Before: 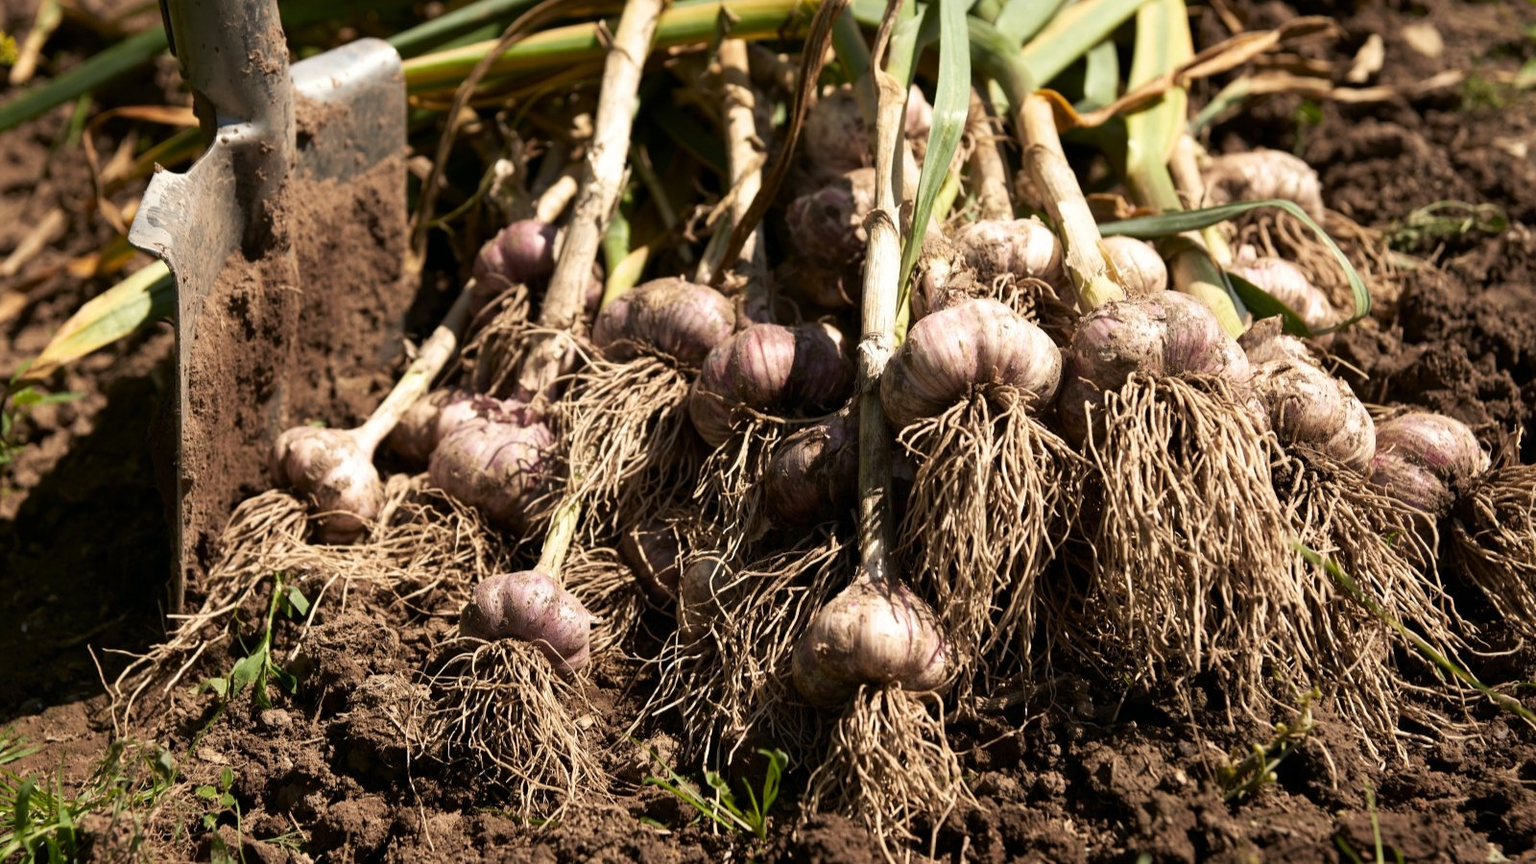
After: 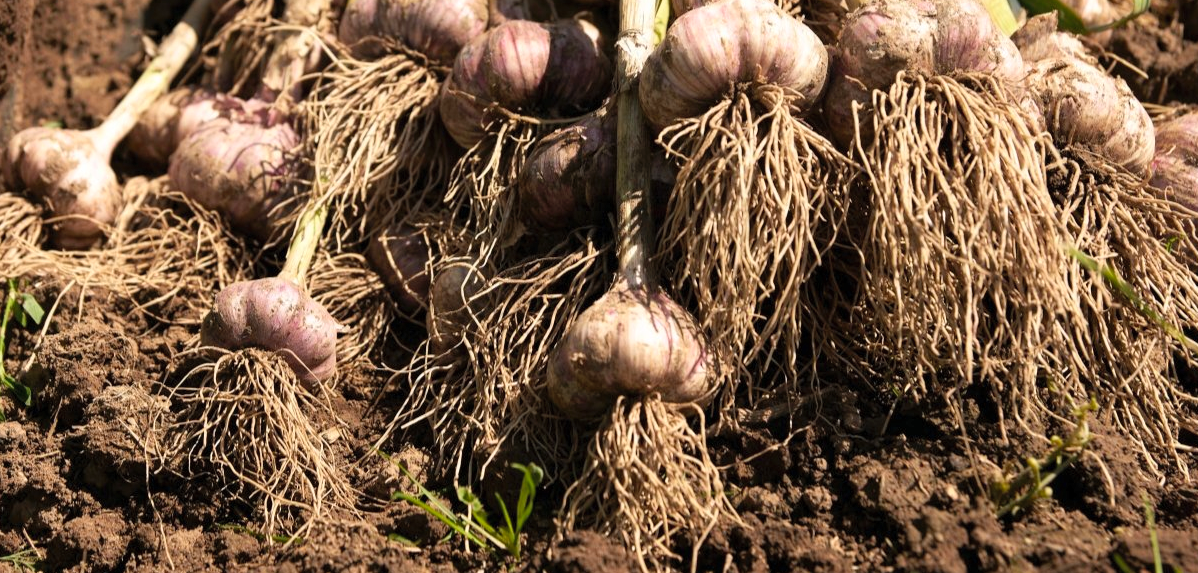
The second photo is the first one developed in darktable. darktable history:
crop and rotate: left 17.434%, top 35.325%, right 7.67%, bottom 0.989%
contrast brightness saturation: brightness 0.09, saturation 0.194
